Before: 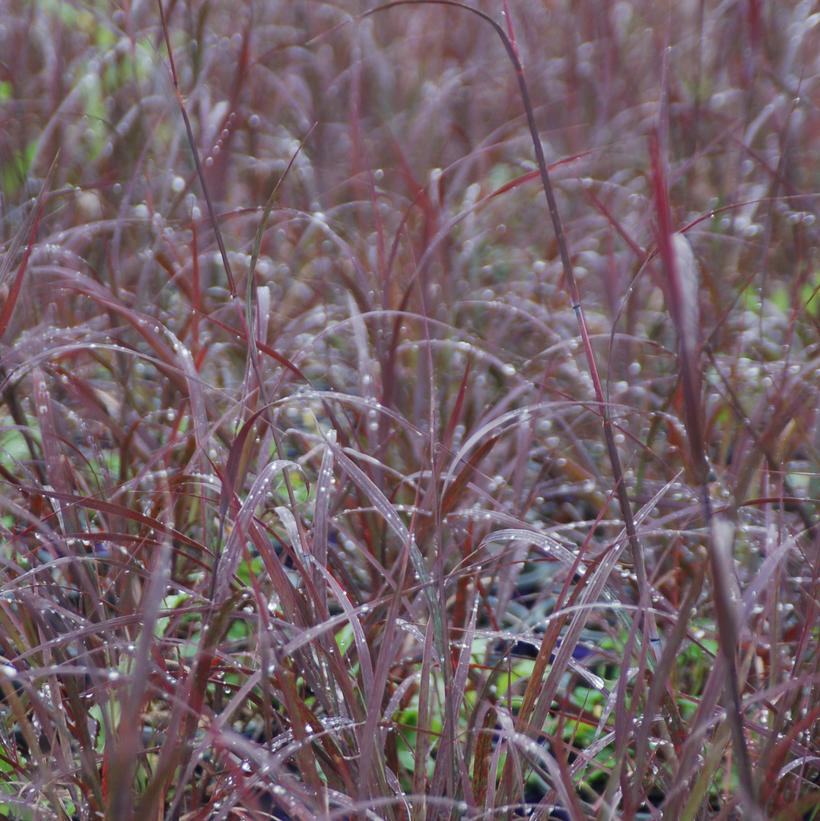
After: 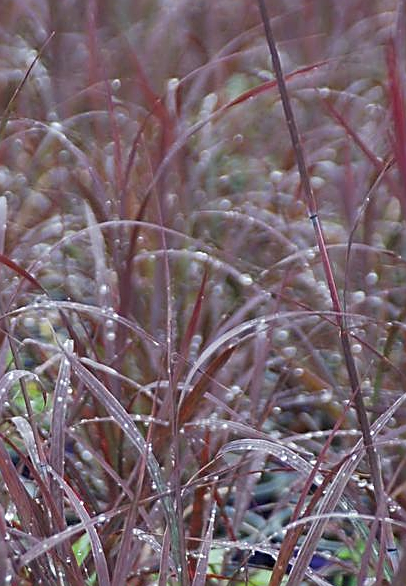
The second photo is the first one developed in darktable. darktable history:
sharpen: amount 0.901
crop: left 32.075%, top 10.976%, right 18.355%, bottom 17.596%
